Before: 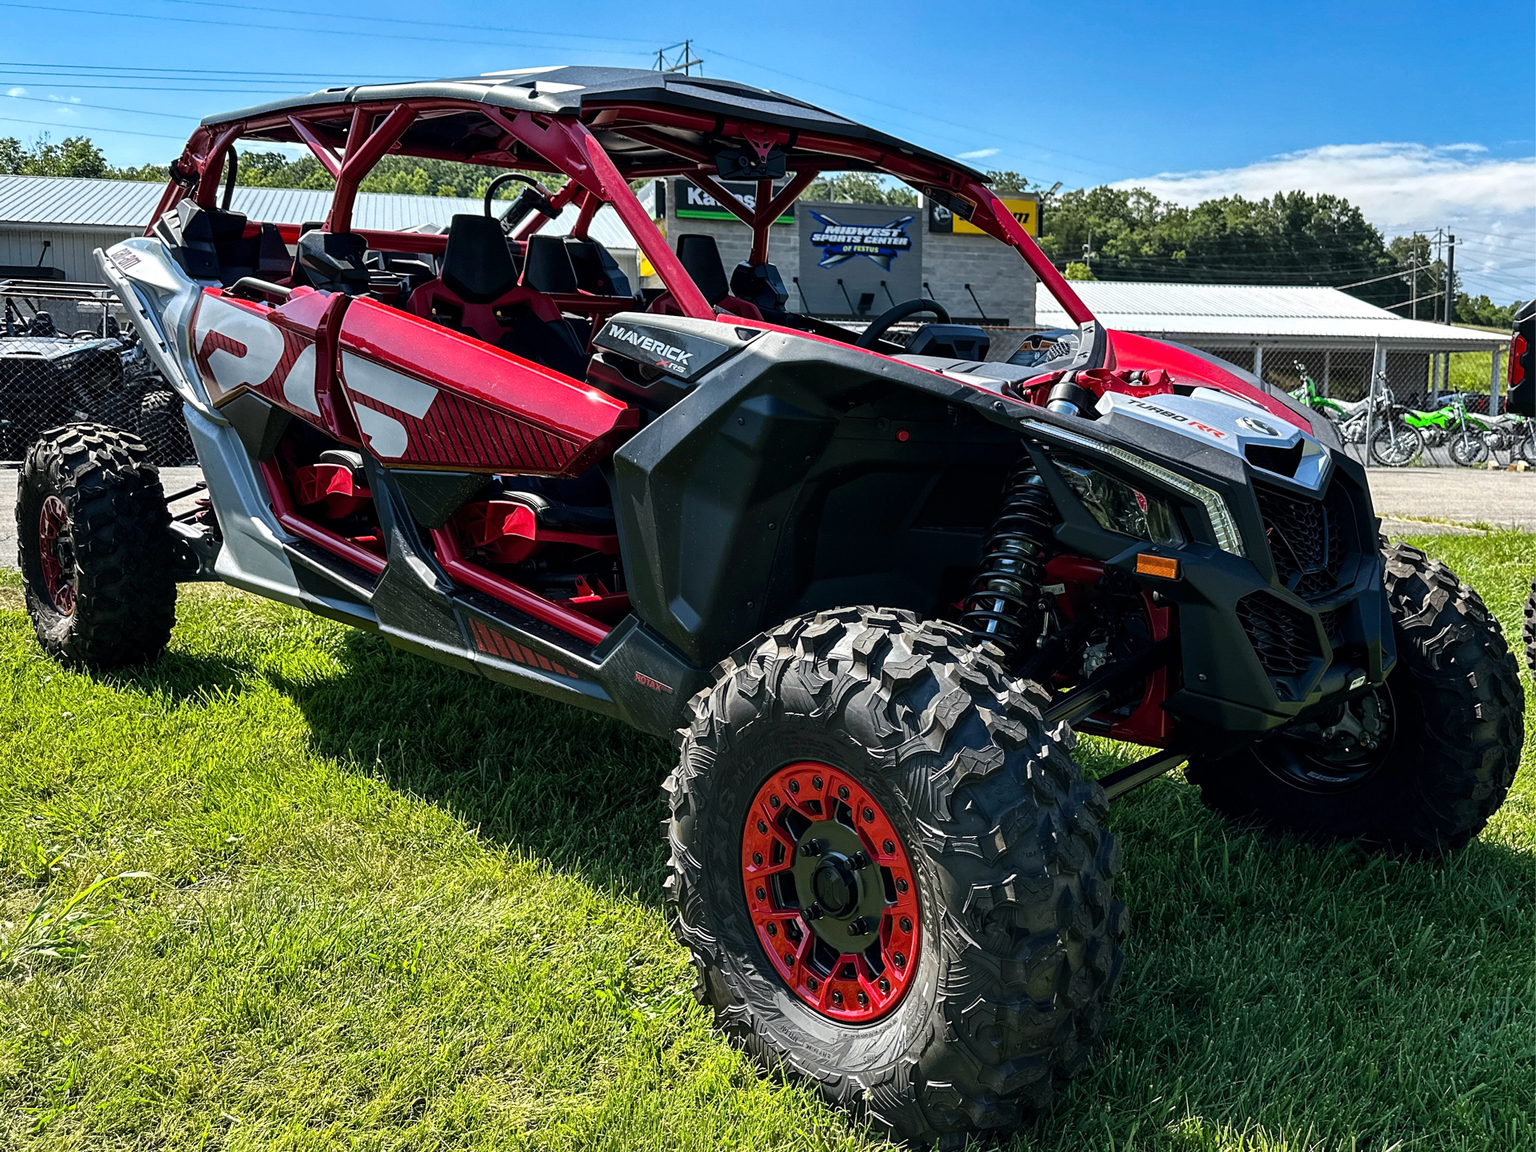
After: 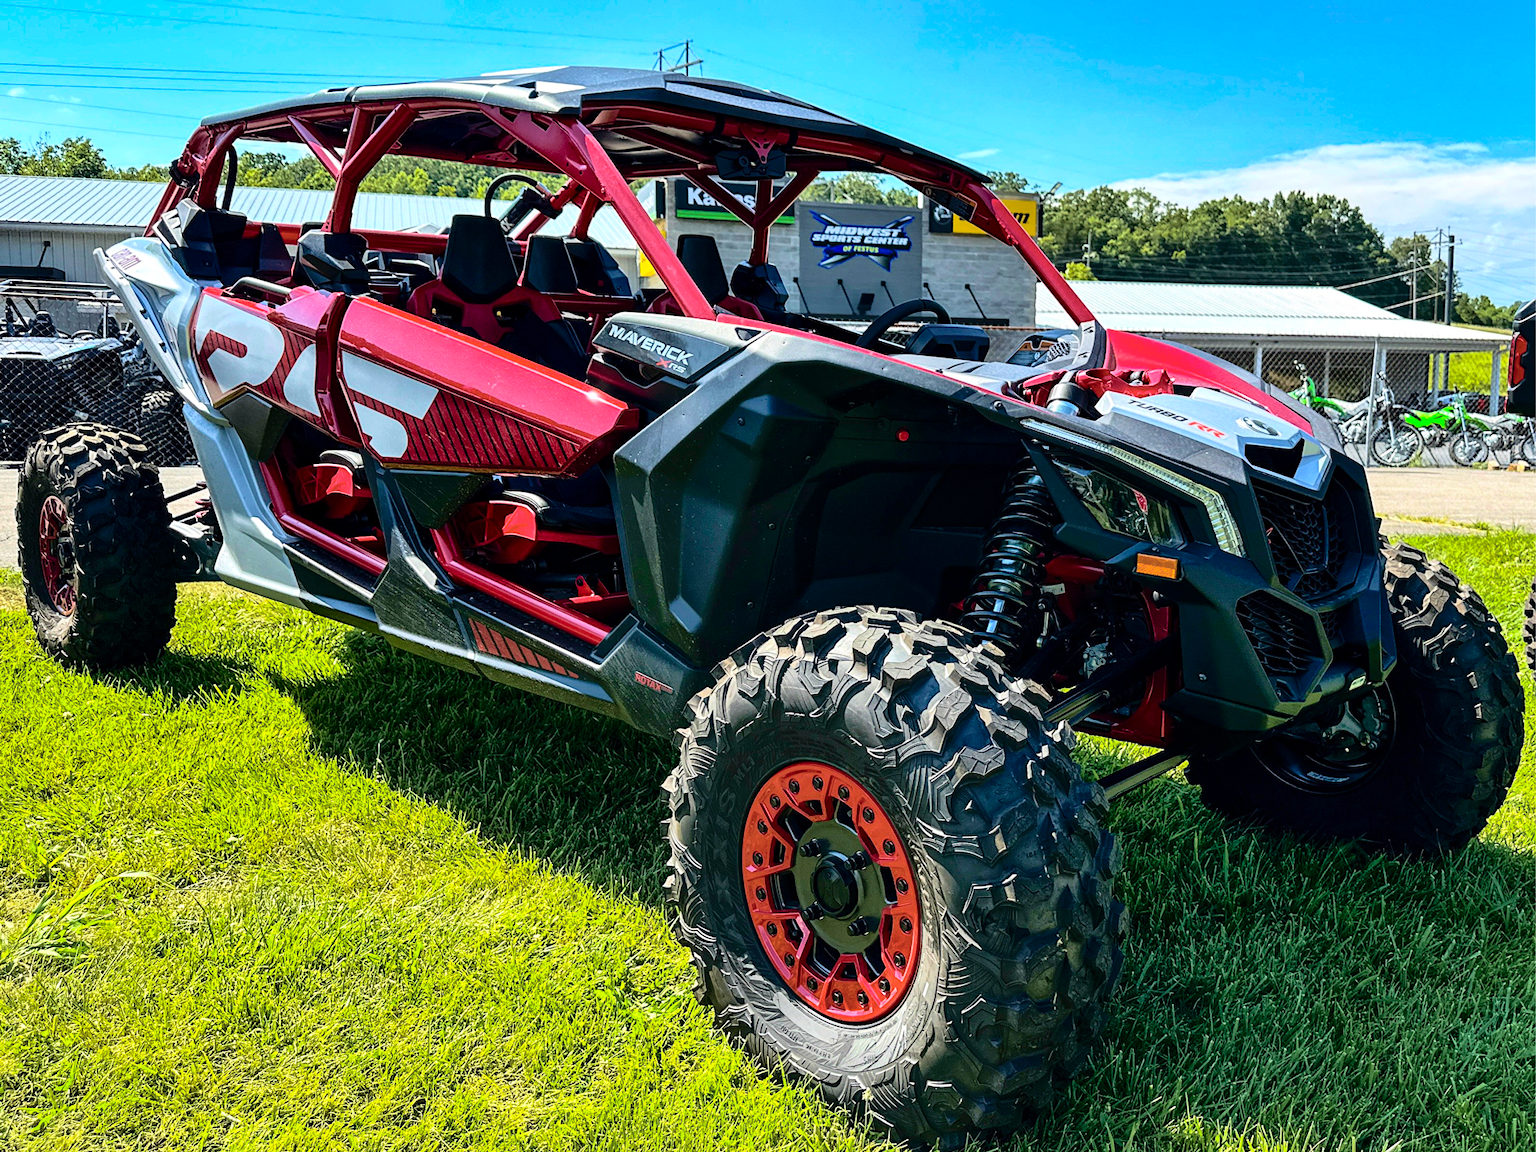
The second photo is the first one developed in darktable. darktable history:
tone curve: curves: ch0 [(0, 0) (0.003, 0.002) (0.011, 0.008) (0.025, 0.019) (0.044, 0.034) (0.069, 0.053) (0.1, 0.079) (0.136, 0.127) (0.177, 0.191) (0.224, 0.274) (0.277, 0.367) (0.335, 0.465) (0.399, 0.552) (0.468, 0.643) (0.543, 0.737) (0.623, 0.82) (0.709, 0.891) (0.801, 0.928) (0.898, 0.963) (1, 1)], color space Lab, independent channels, preserve colors none
velvia: on, module defaults
color balance rgb: shadows lift › luminance -20.329%, perceptual saturation grading › global saturation 5.751%, global vibrance 34.675%
shadows and highlights: on, module defaults
